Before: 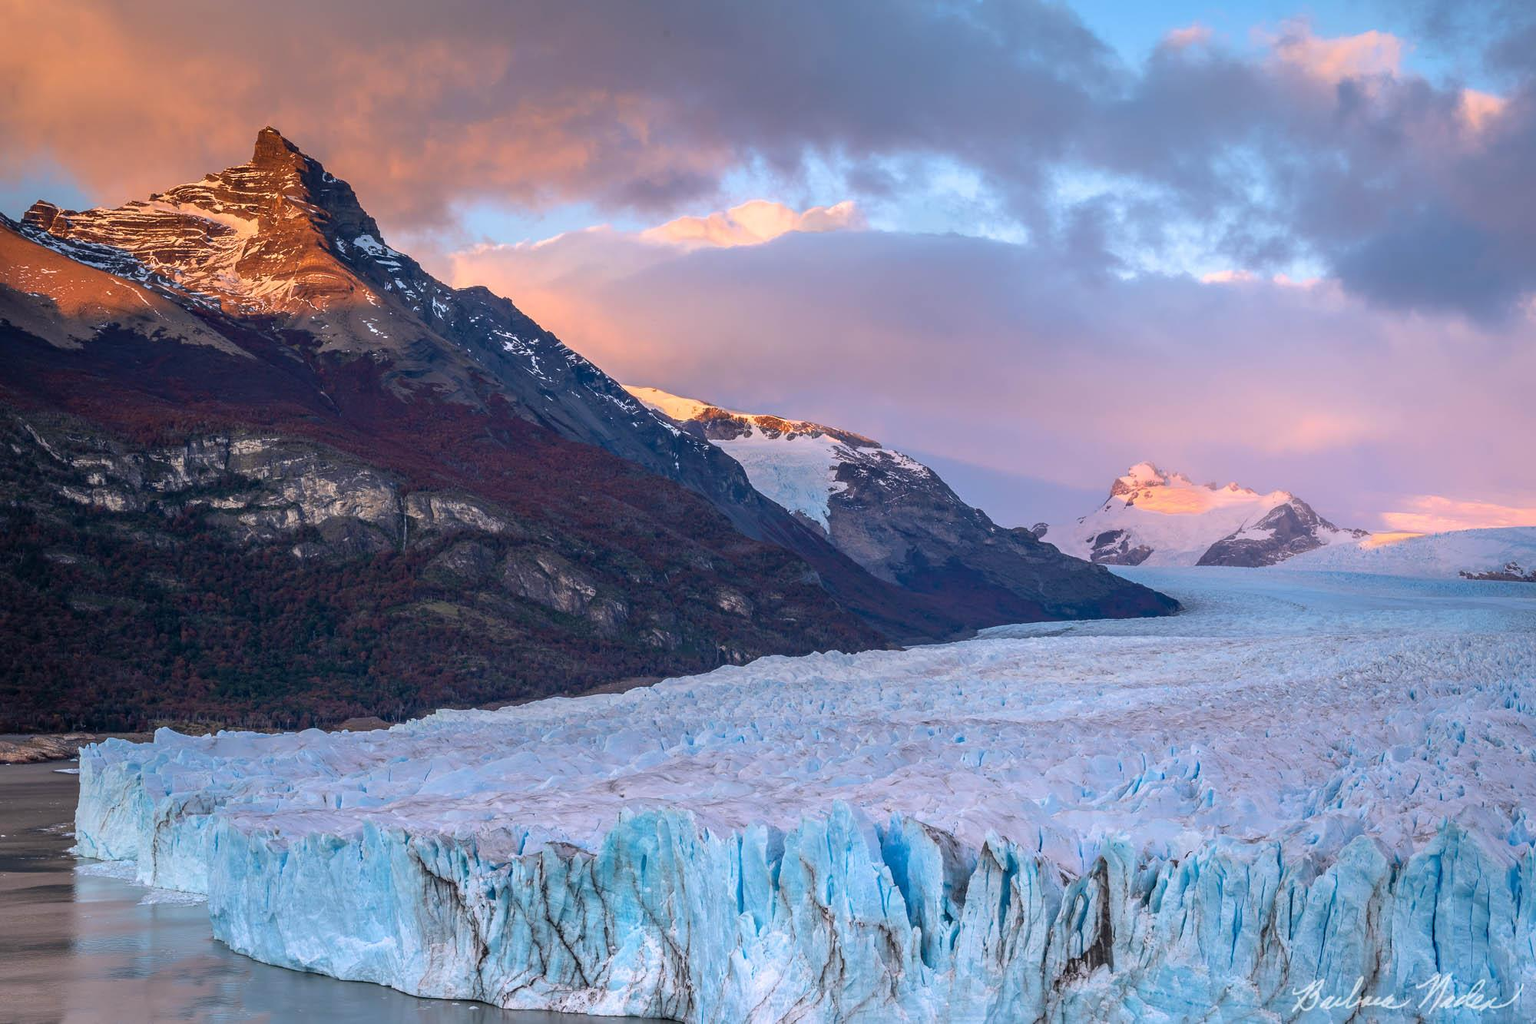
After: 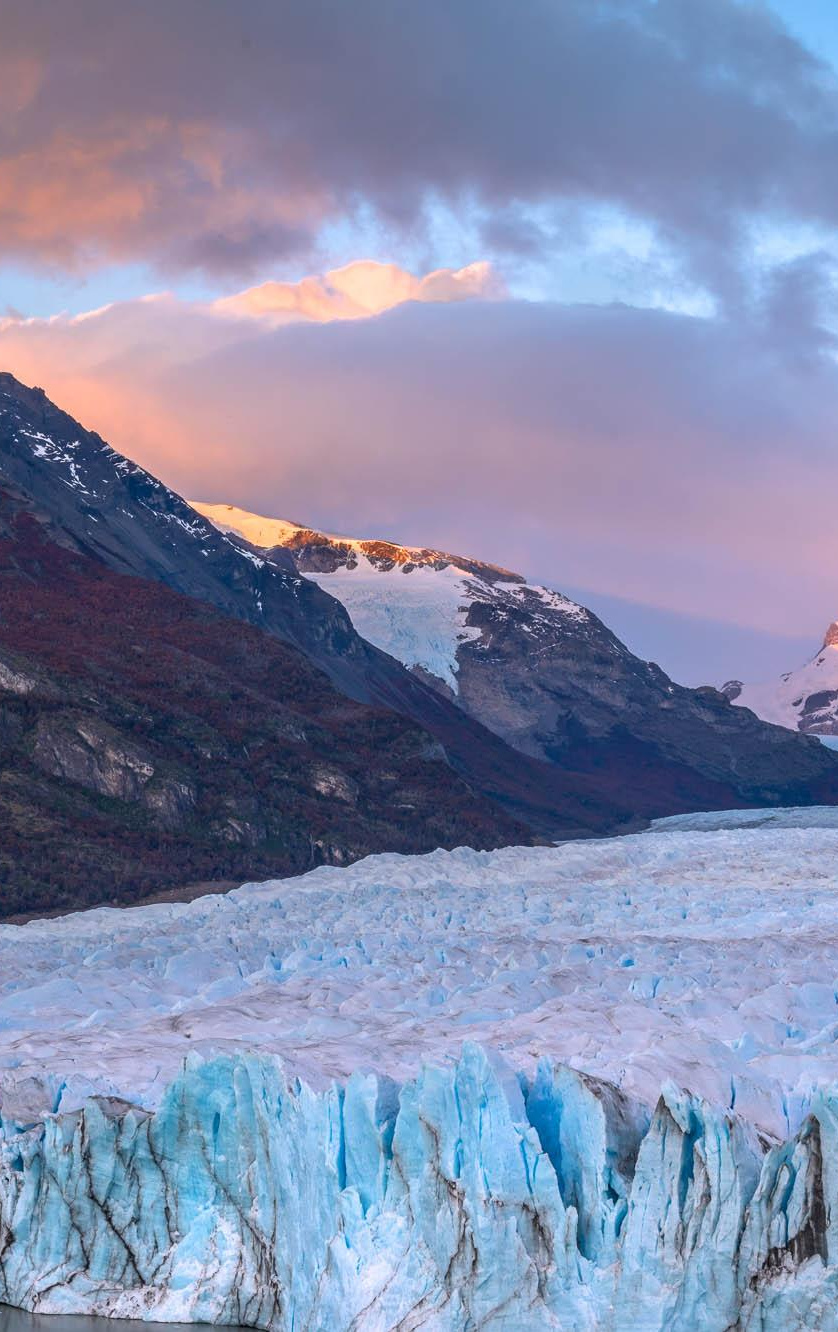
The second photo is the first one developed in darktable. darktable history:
crop: left 31.127%, right 26.95%
